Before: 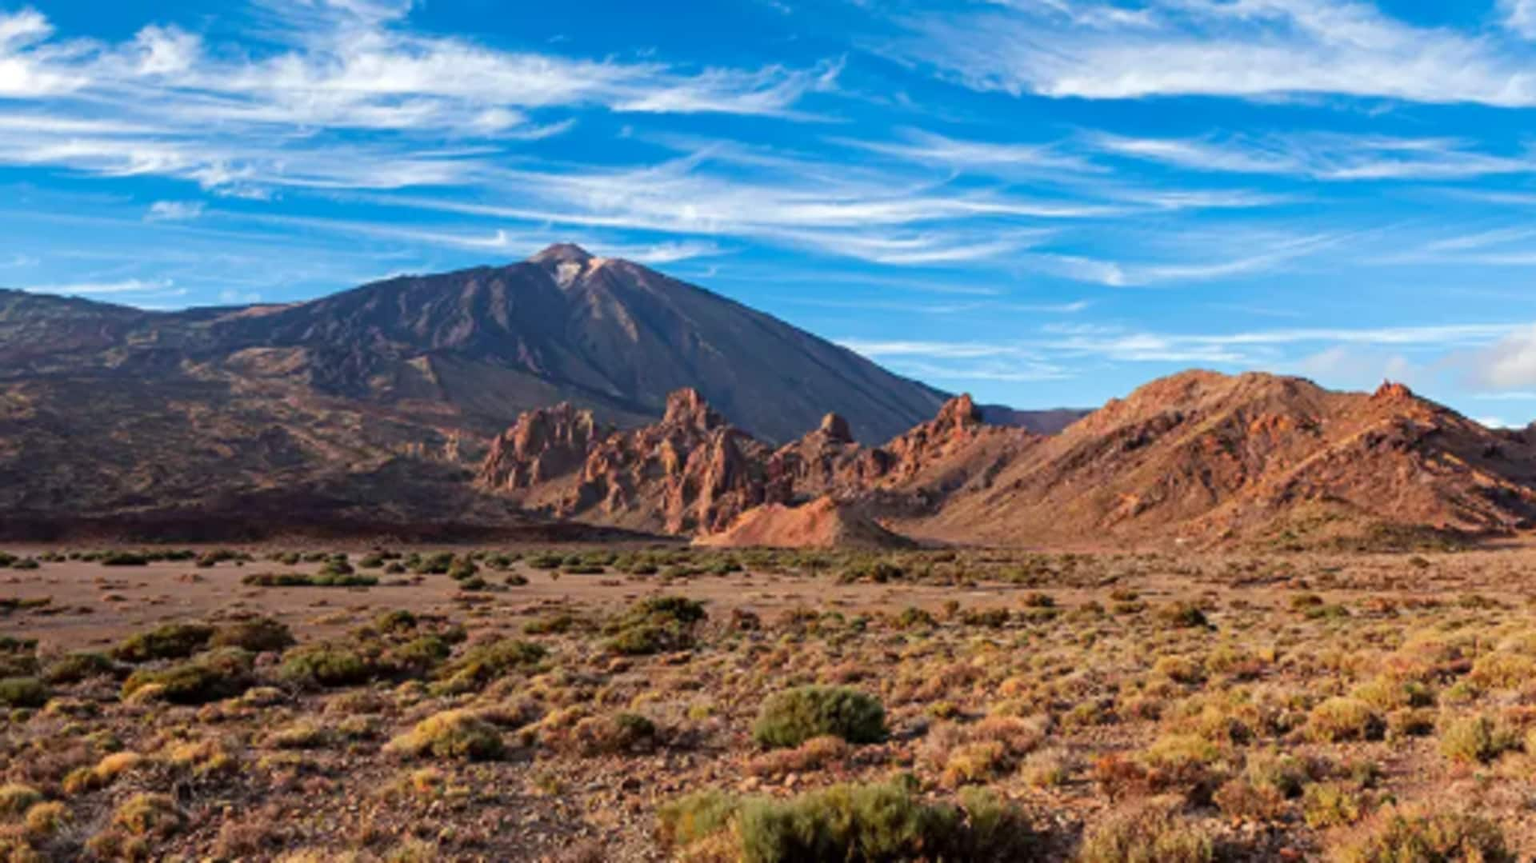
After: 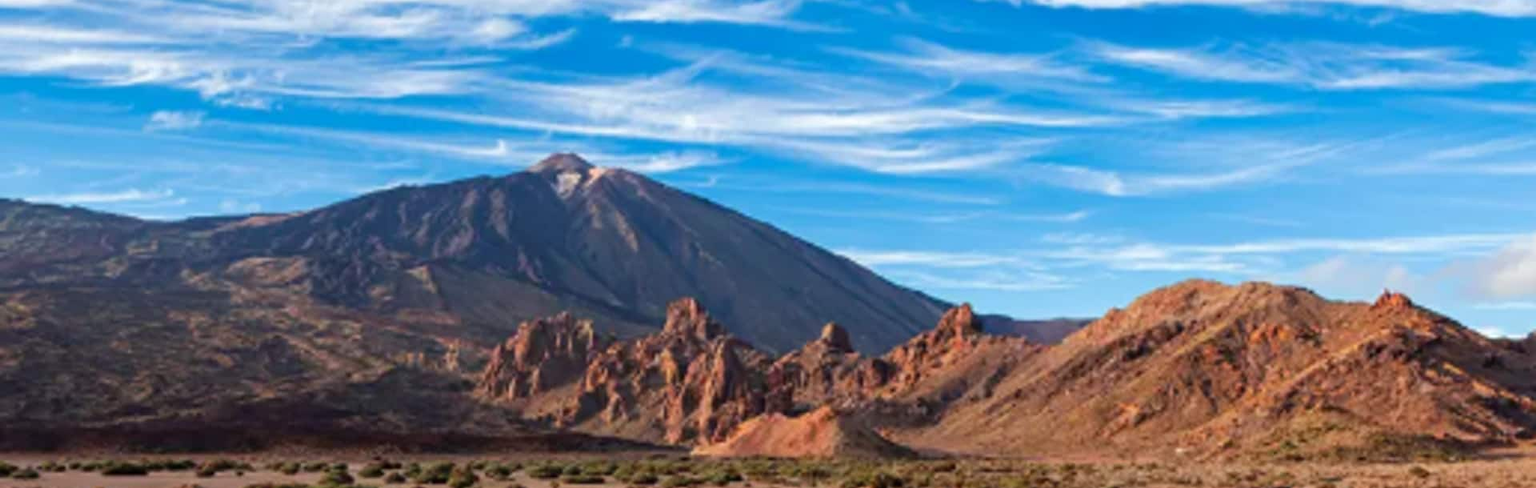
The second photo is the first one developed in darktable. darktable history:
crop and rotate: top 10.553%, bottom 32.896%
